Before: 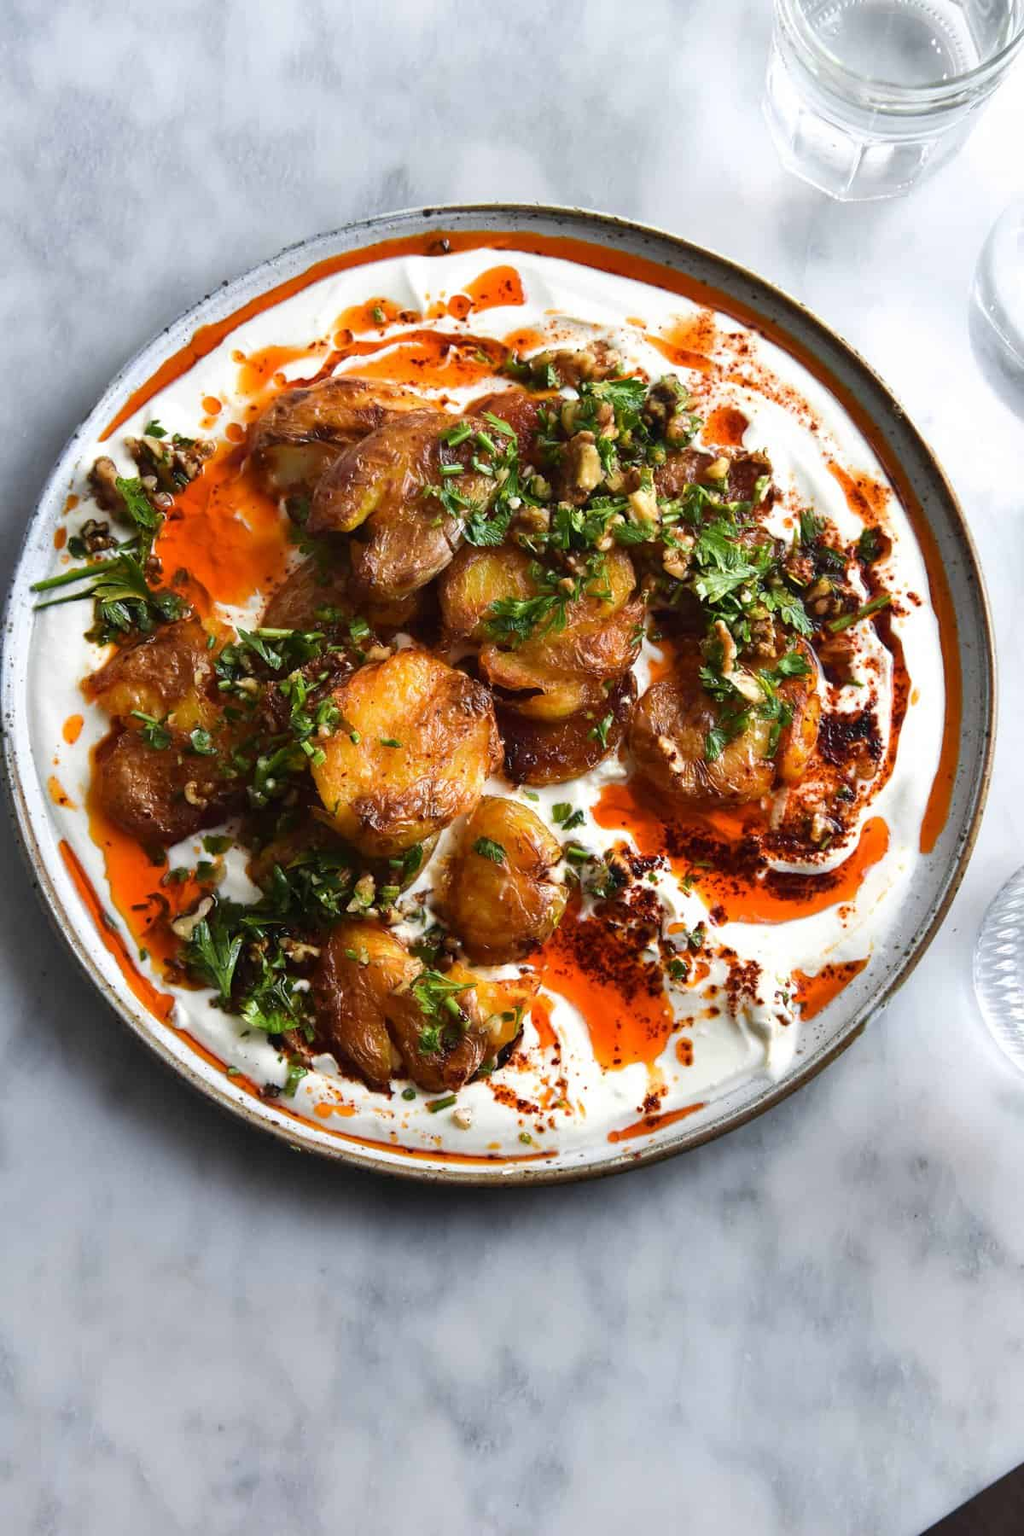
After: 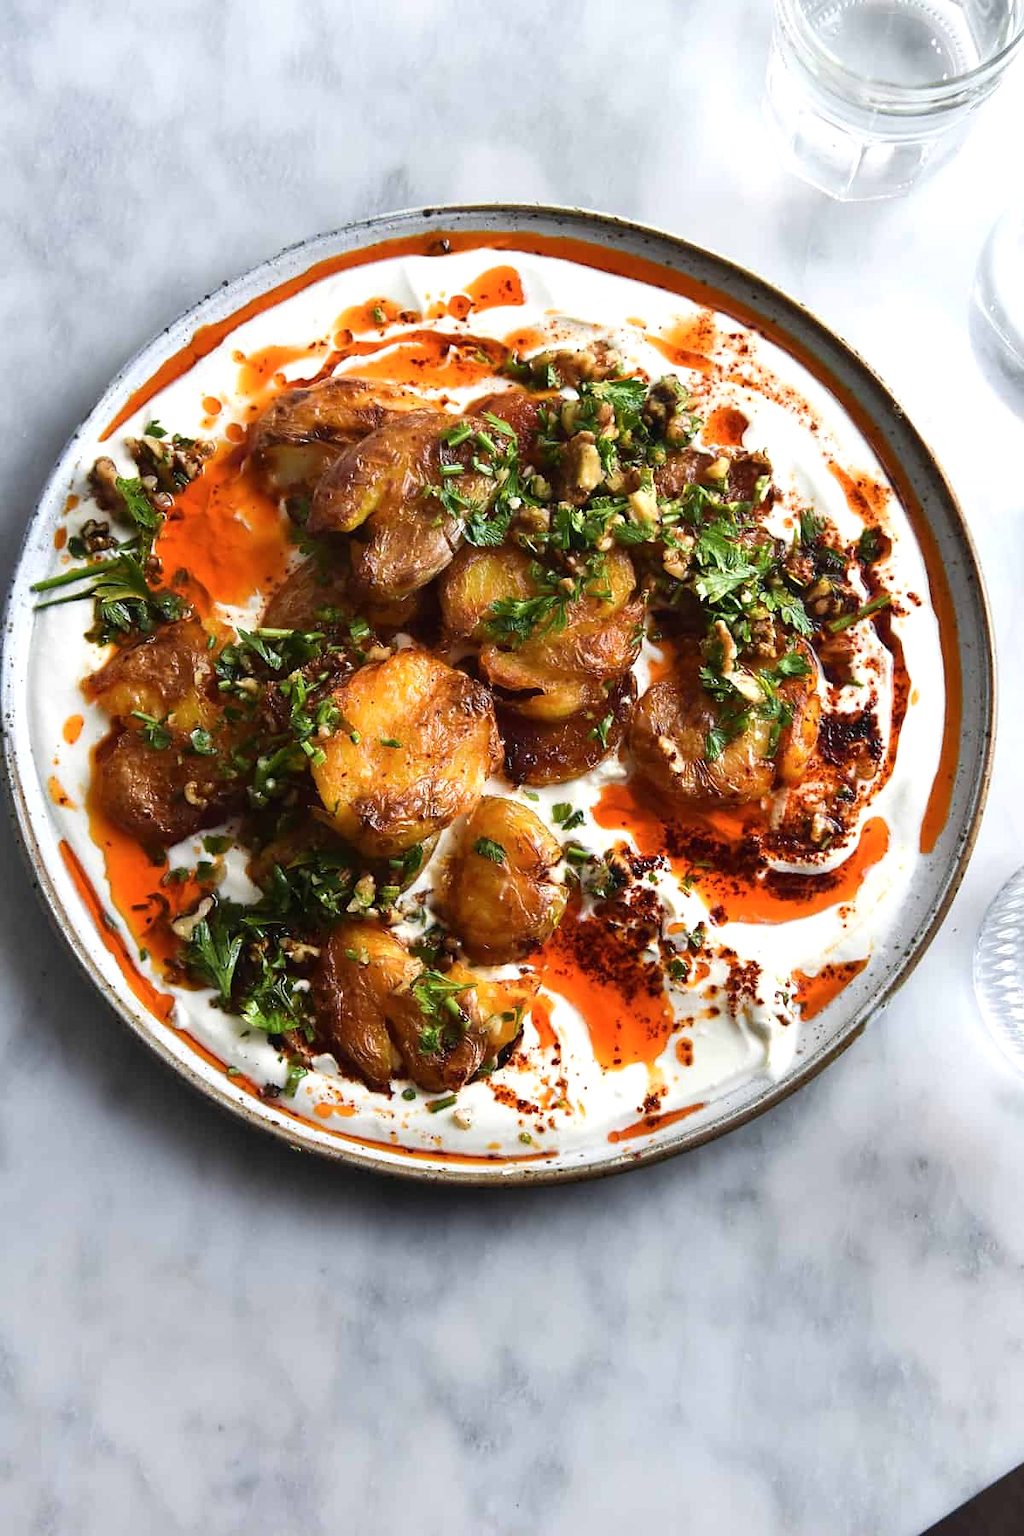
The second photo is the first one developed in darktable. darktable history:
shadows and highlights: shadows -12.98, white point adjustment 4.01, highlights 28.35
sharpen: radius 1.039, threshold 1.045
